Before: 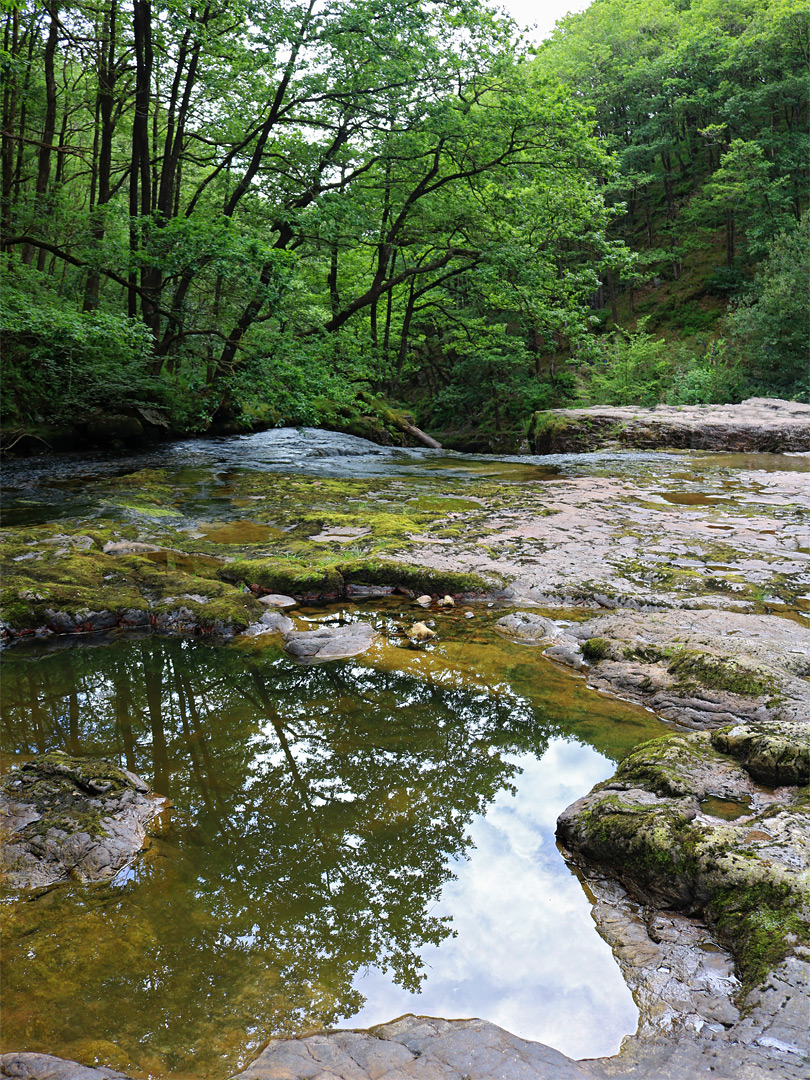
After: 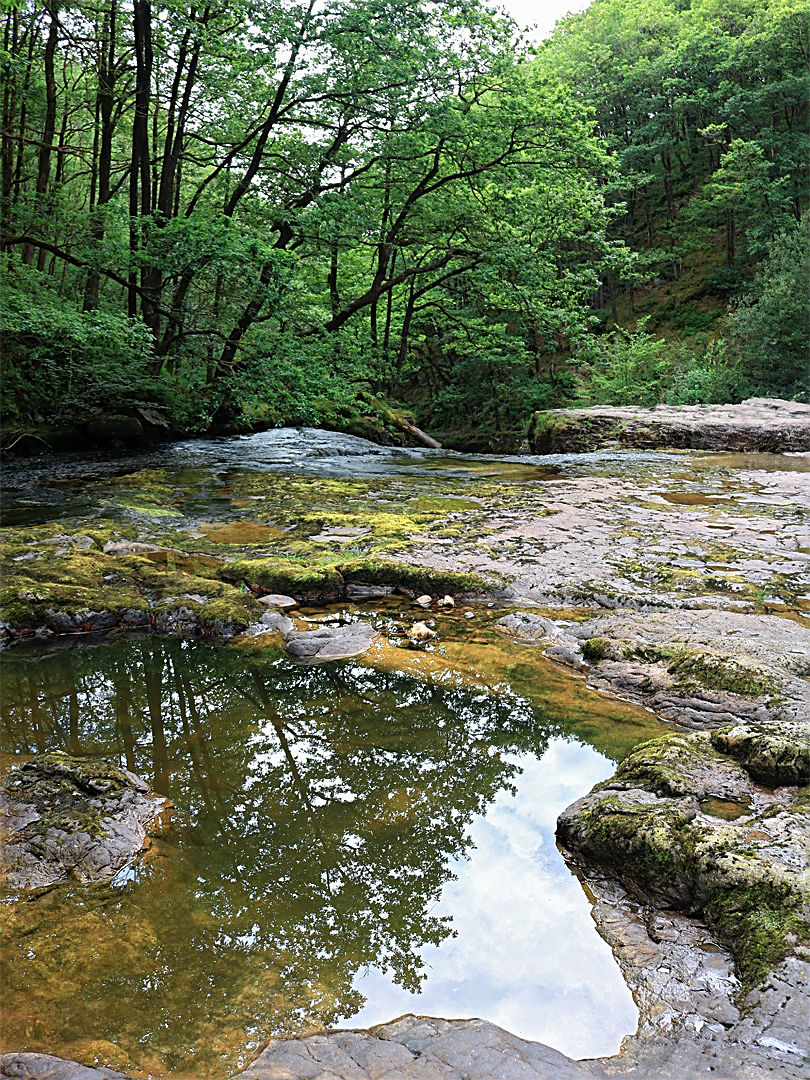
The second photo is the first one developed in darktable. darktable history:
sharpen: on, module defaults
color zones: curves: ch0 [(0.018, 0.548) (0.224, 0.64) (0.425, 0.447) (0.675, 0.575) (0.732, 0.579)]; ch1 [(0.066, 0.487) (0.25, 0.5) (0.404, 0.43) (0.75, 0.421) (0.956, 0.421)]; ch2 [(0.044, 0.561) (0.215, 0.465) (0.399, 0.544) (0.465, 0.548) (0.614, 0.447) (0.724, 0.43) (0.882, 0.623) (0.956, 0.632)]
